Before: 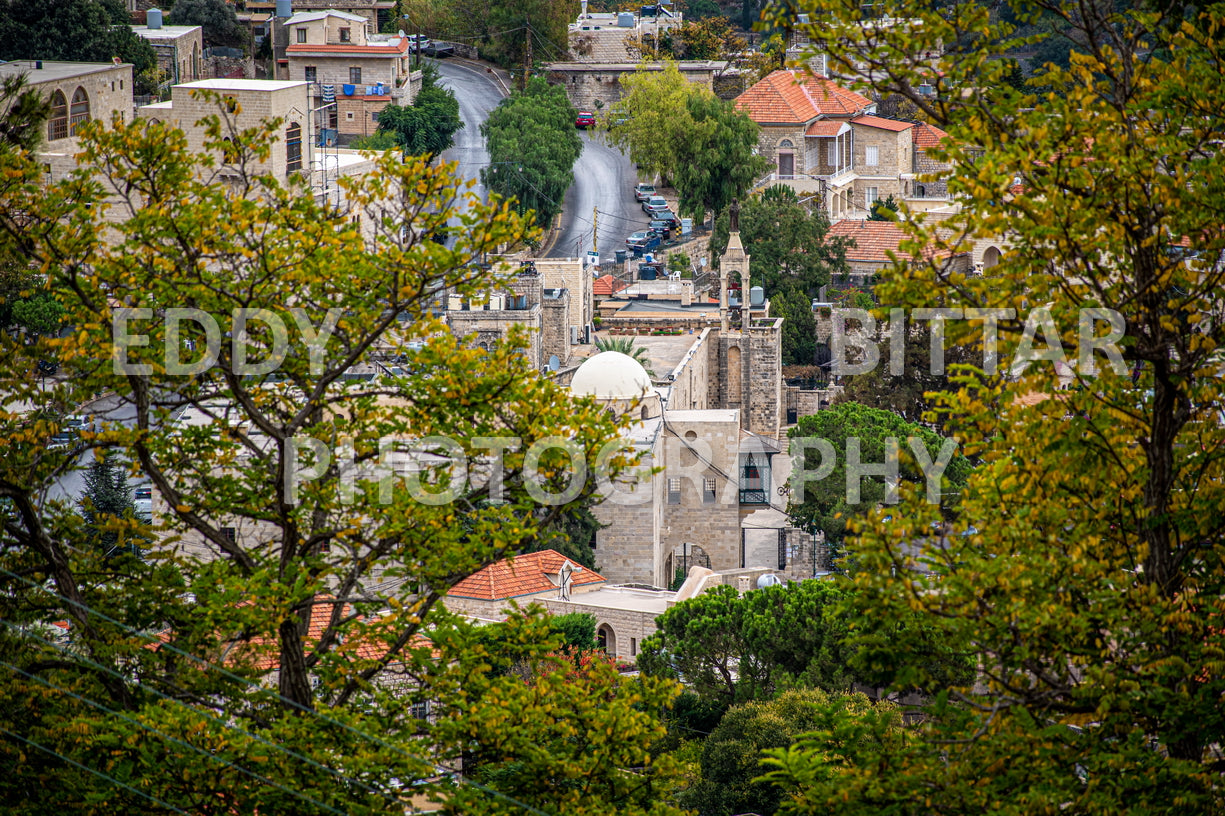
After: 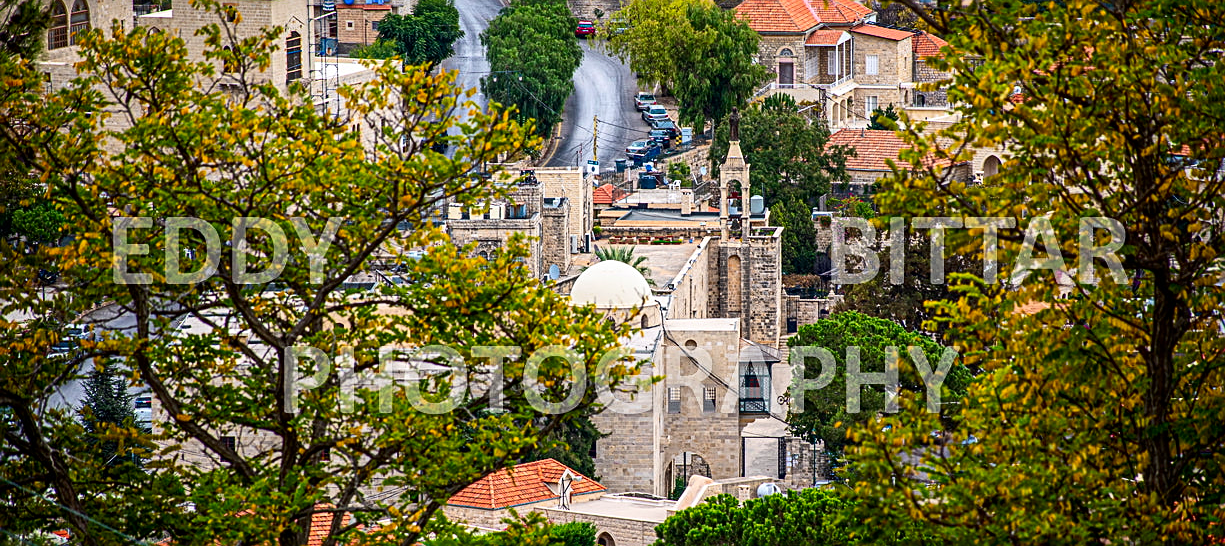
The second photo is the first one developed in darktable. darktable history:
crop: top 11.155%, bottom 21.885%
sharpen: on, module defaults
contrast brightness saturation: contrast 0.181, saturation 0.299
